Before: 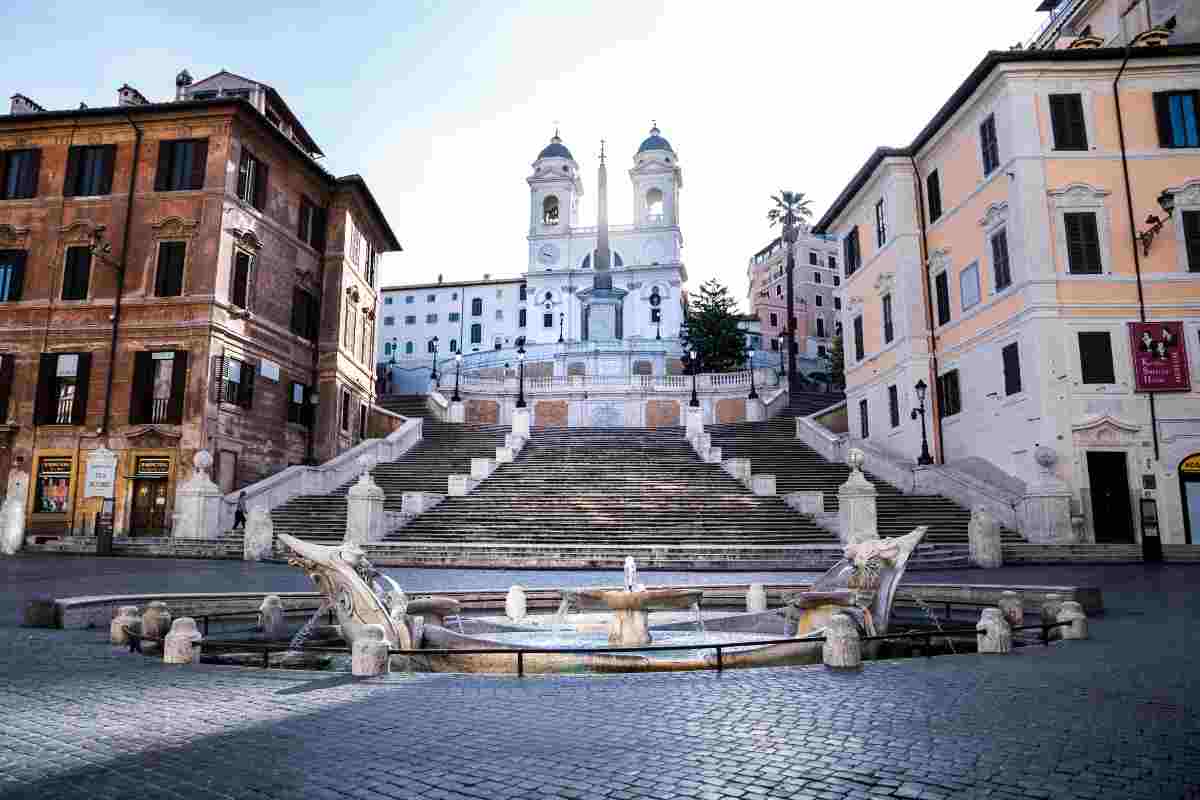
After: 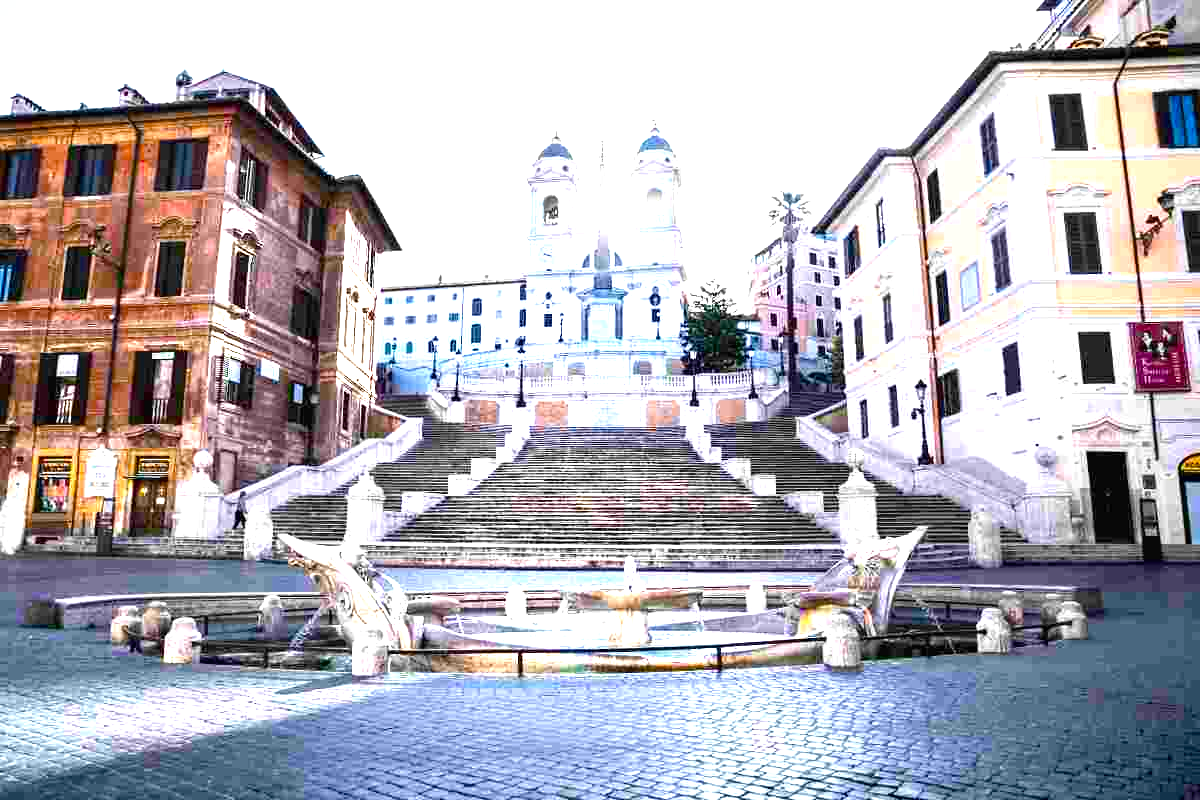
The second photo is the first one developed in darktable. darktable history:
exposure: black level correction 0, exposure 1.45 EV, compensate exposure bias true, compensate highlight preservation false
color balance rgb: linear chroma grading › shadows -8%, linear chroma grading › global chroma 10%, perceptual saturation grading › global saturation 2%, perceptual saturation grading › highlights -2%, perceptual saturation grading › mid-tones 4%, perceptual saturation grading › shadows 8%, perceptual brilliance grading › global brilliance 2%, perceptual brilliance grading › highlights -4%, global vibrance 16%, saturation formula JzAzBz (2021)
